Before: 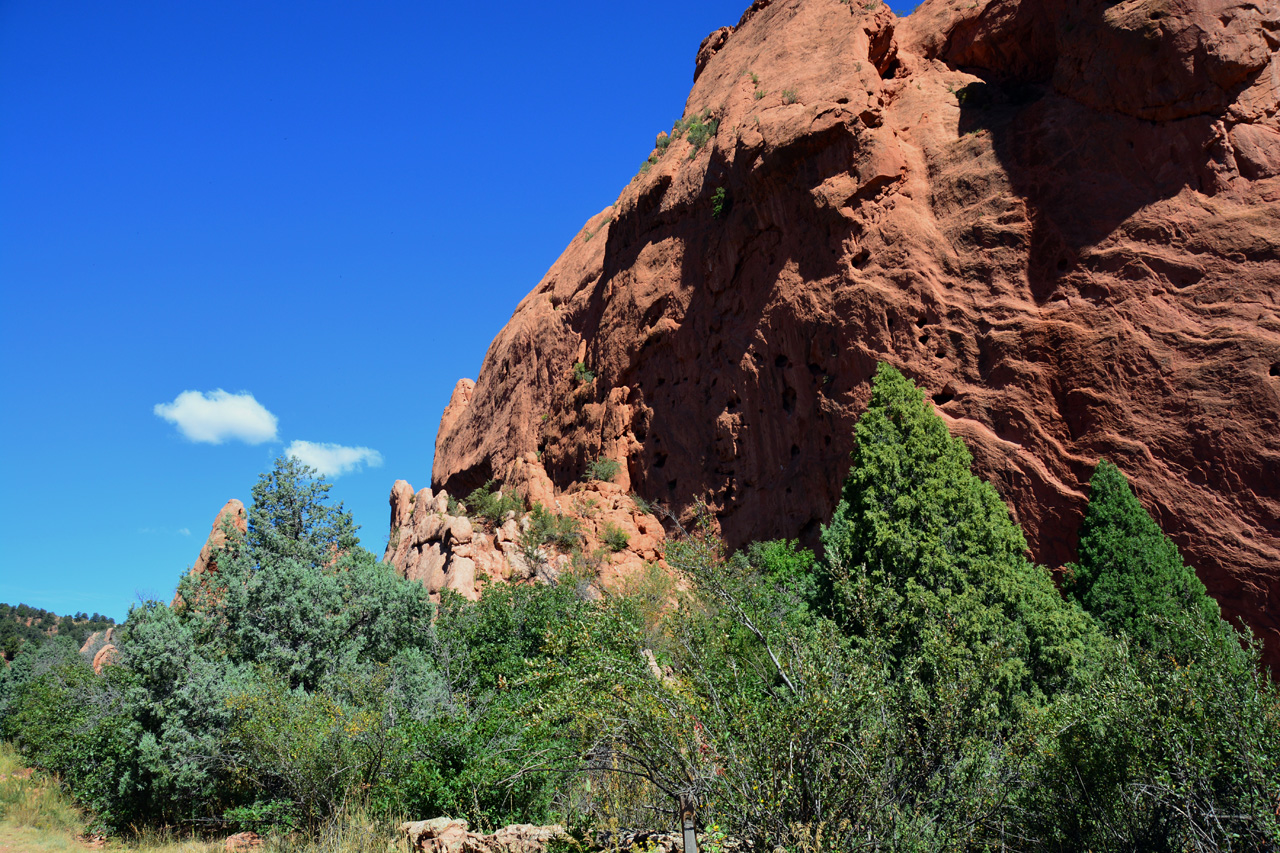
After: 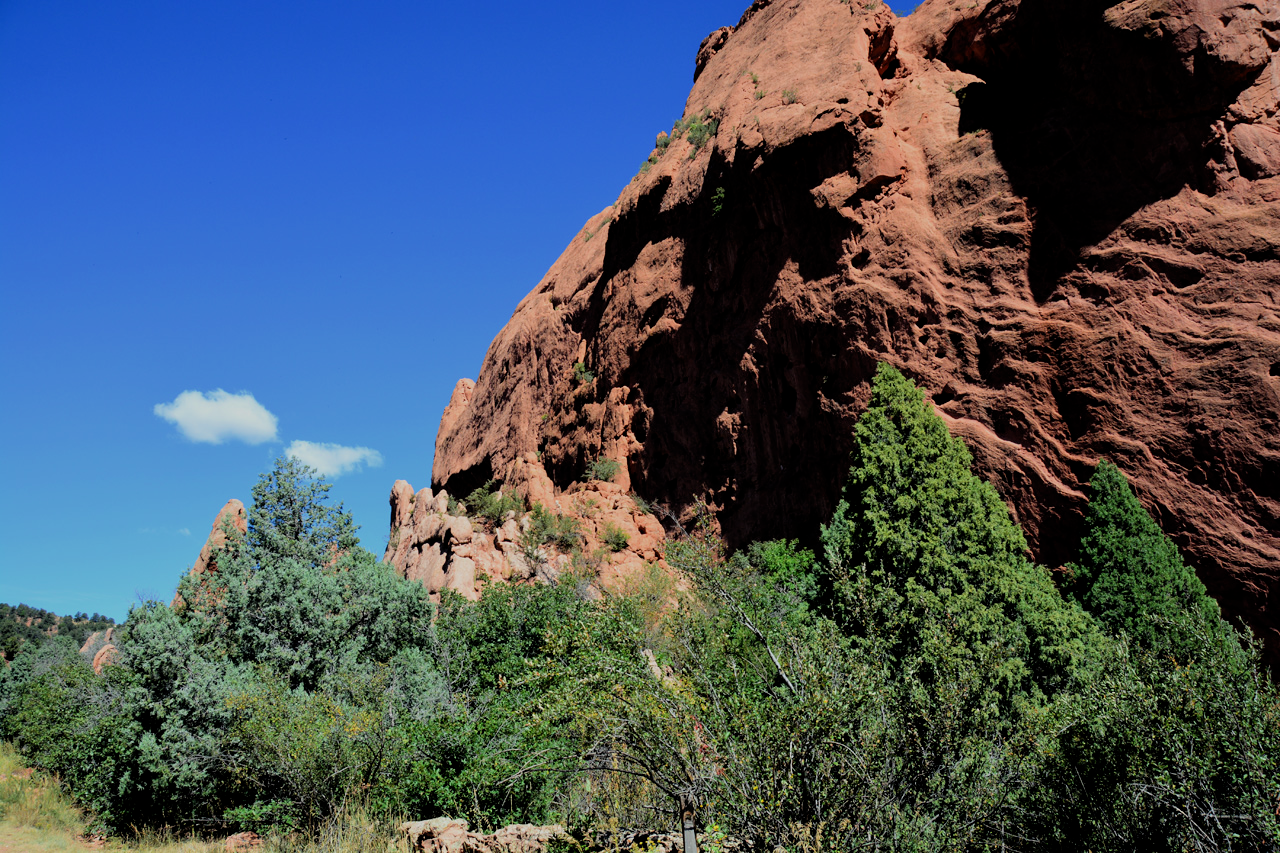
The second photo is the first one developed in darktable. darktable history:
filmic rgb: black relative exposure -7.58 EV, white relative exposure 4.6 EV, target black luminance 0%, hardness 3.58, latitude 50.37%, contrast 1.034, highlights saturation mix 9.9%, shadows ↔ highlights balance -0.203%
